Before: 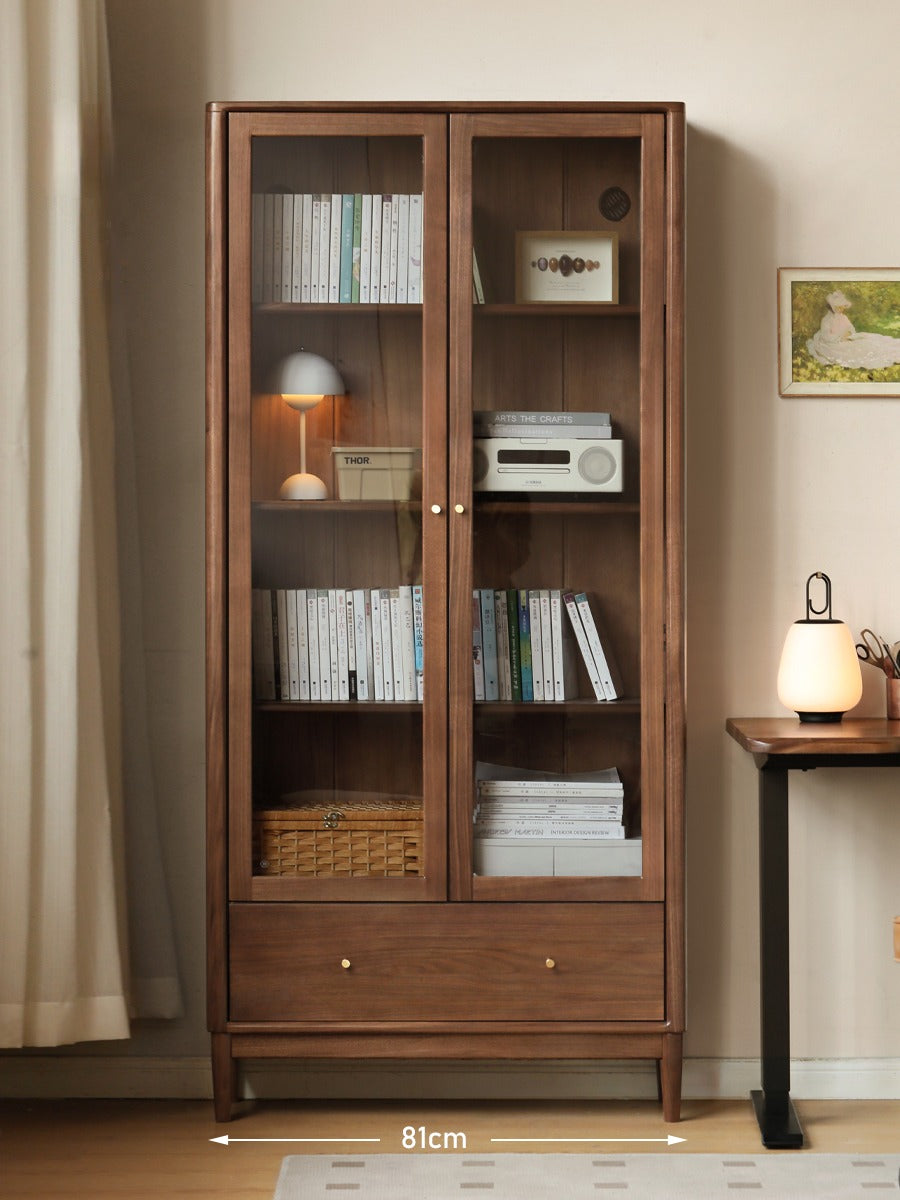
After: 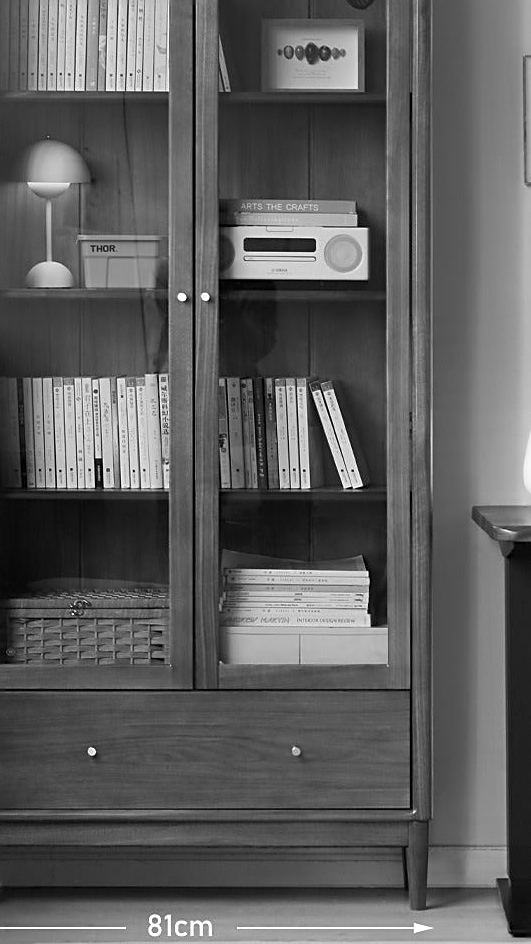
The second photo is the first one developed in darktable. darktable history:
crop and rotate: left 28.256%, top 17.734%, right 12.656%, bottom 3.573%
exposure: compensate exposure bias true, compensate highlight preservation false
sharpen: on, module defaults
monochrome: on, module defaults
